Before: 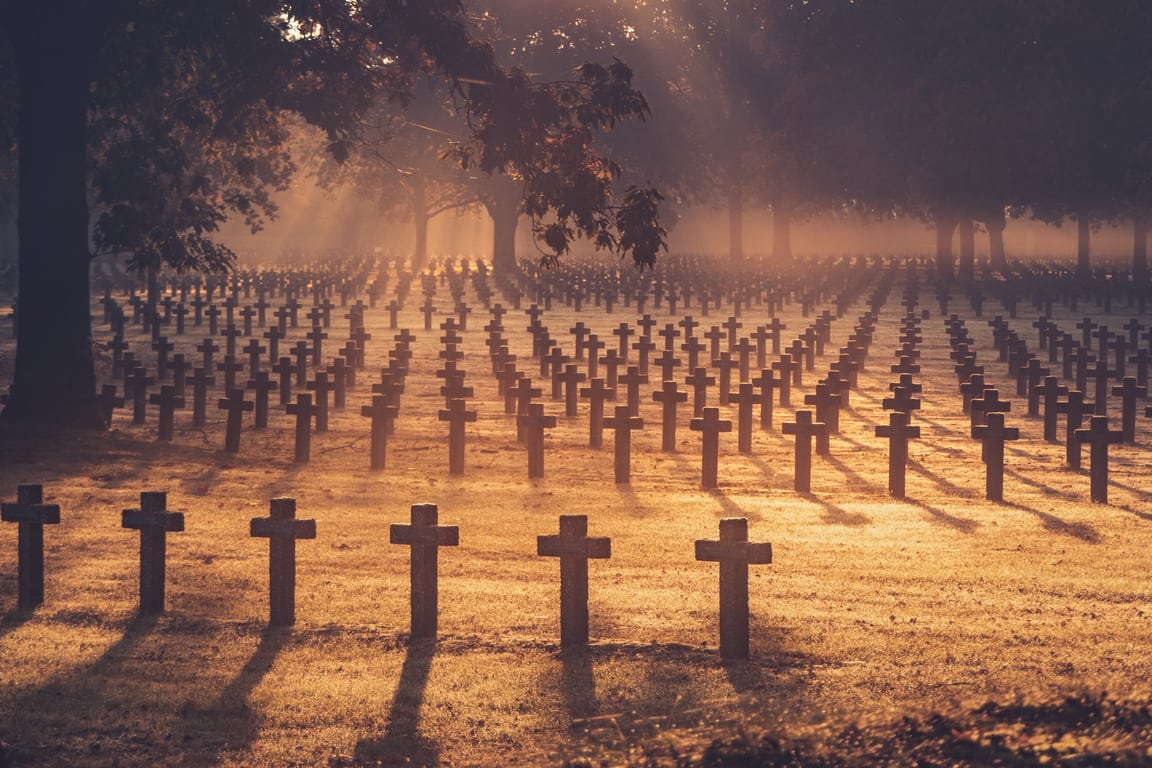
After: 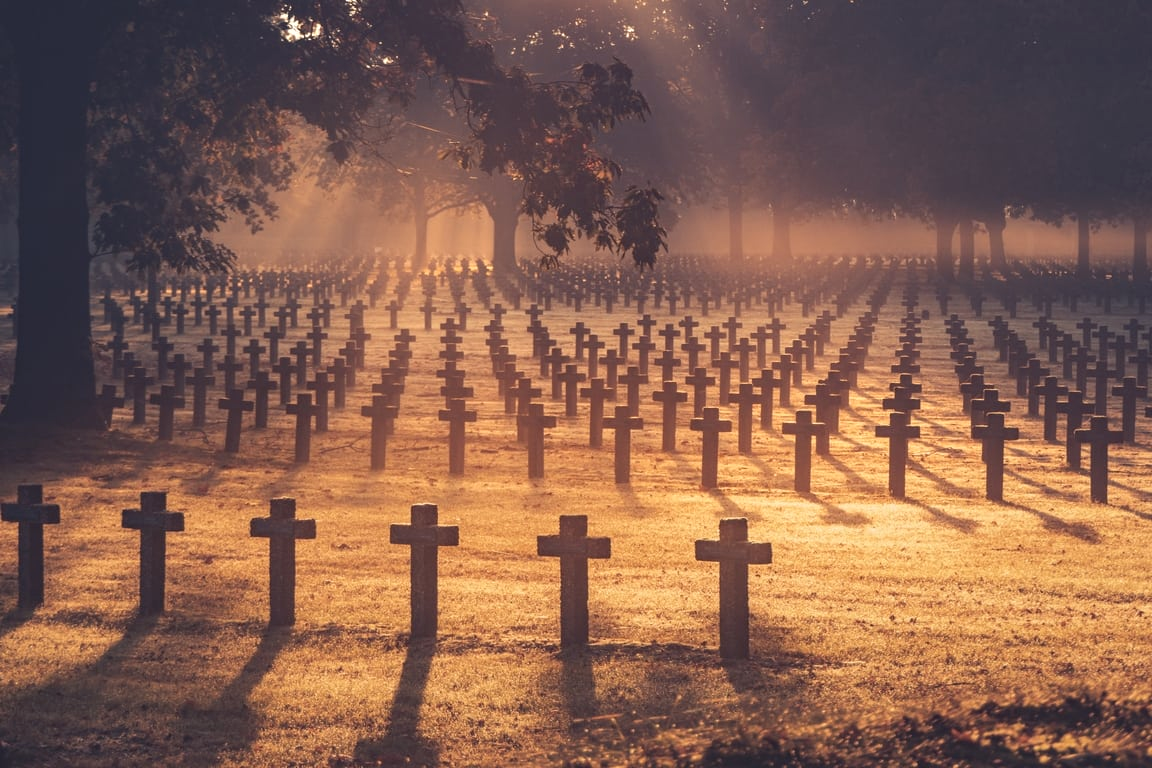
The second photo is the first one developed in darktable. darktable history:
exposure: exposure 0.129 EV, compensate exposure bias true, compensate highlight preservation false
